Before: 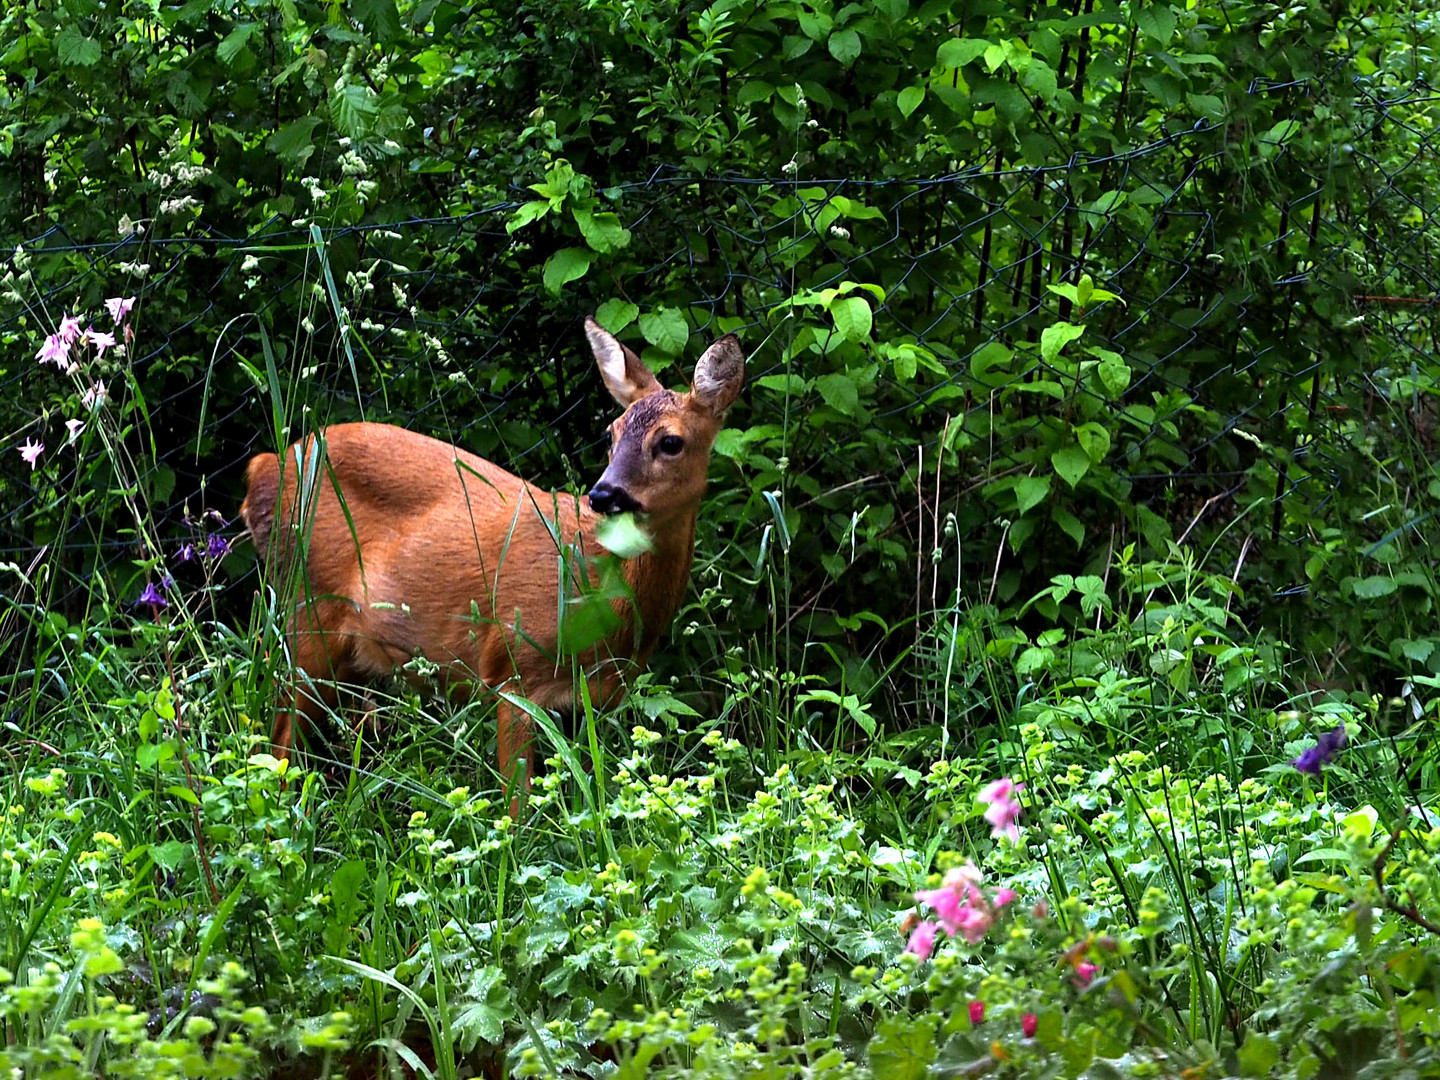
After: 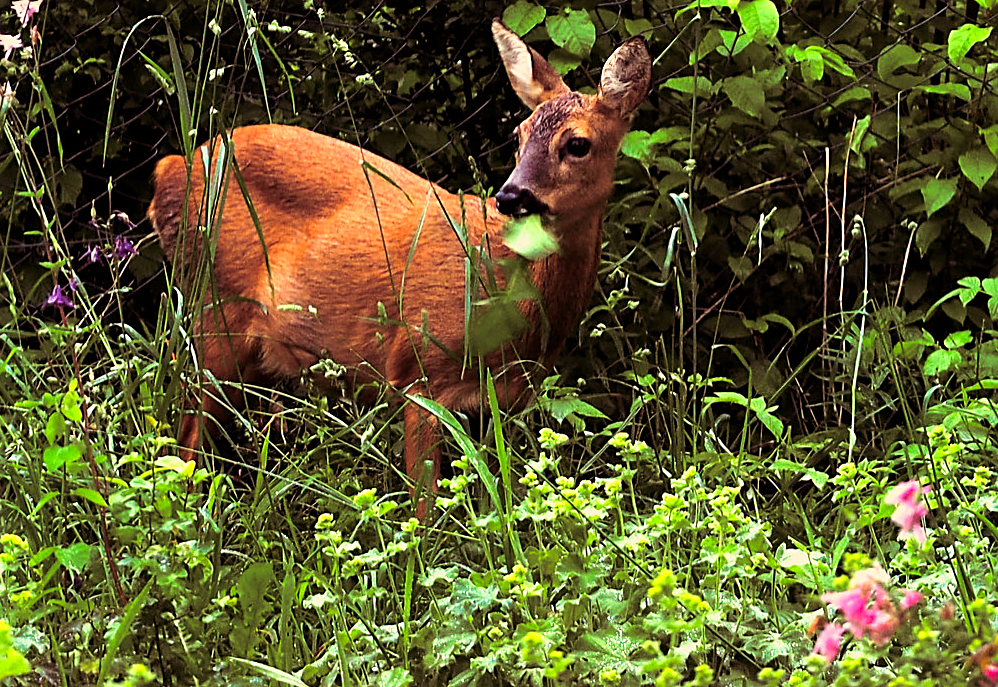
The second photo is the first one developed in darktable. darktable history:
base curve: curves: ch0 [(0, 0) (0.472, 0.508) (1, 1)]
crop: left 6.488%, top 27.668%, right 24.183%, bottom 8.656%
contrast brightness saturation: contrast 0.04, saturation 0.16
split-toning: highlights › hue 298.8°, highlights › saturation 0.73, compress 41.76%
sharpen: on, module defaults
white balance: red 1.08, blue 0.791
